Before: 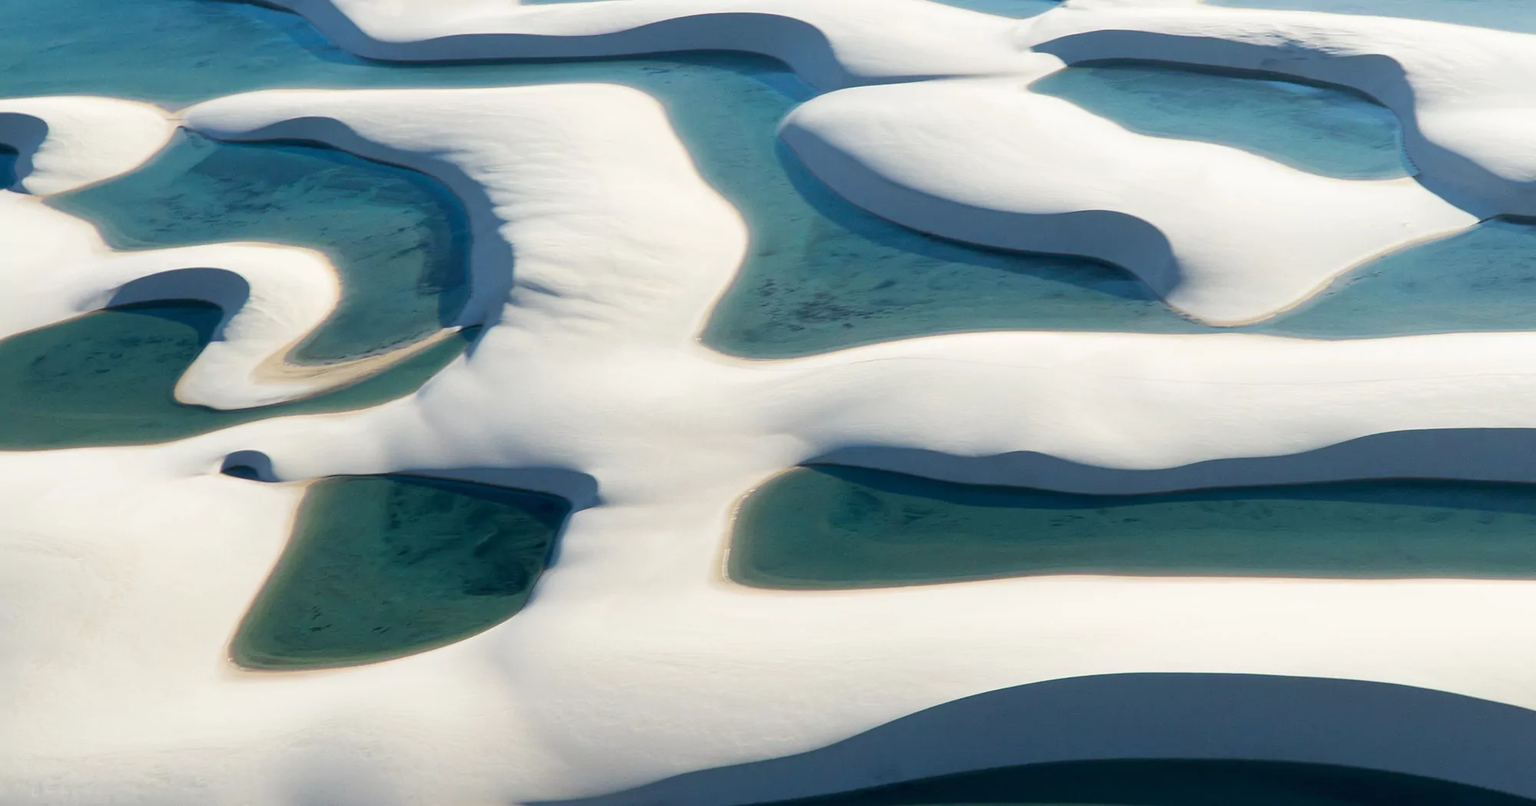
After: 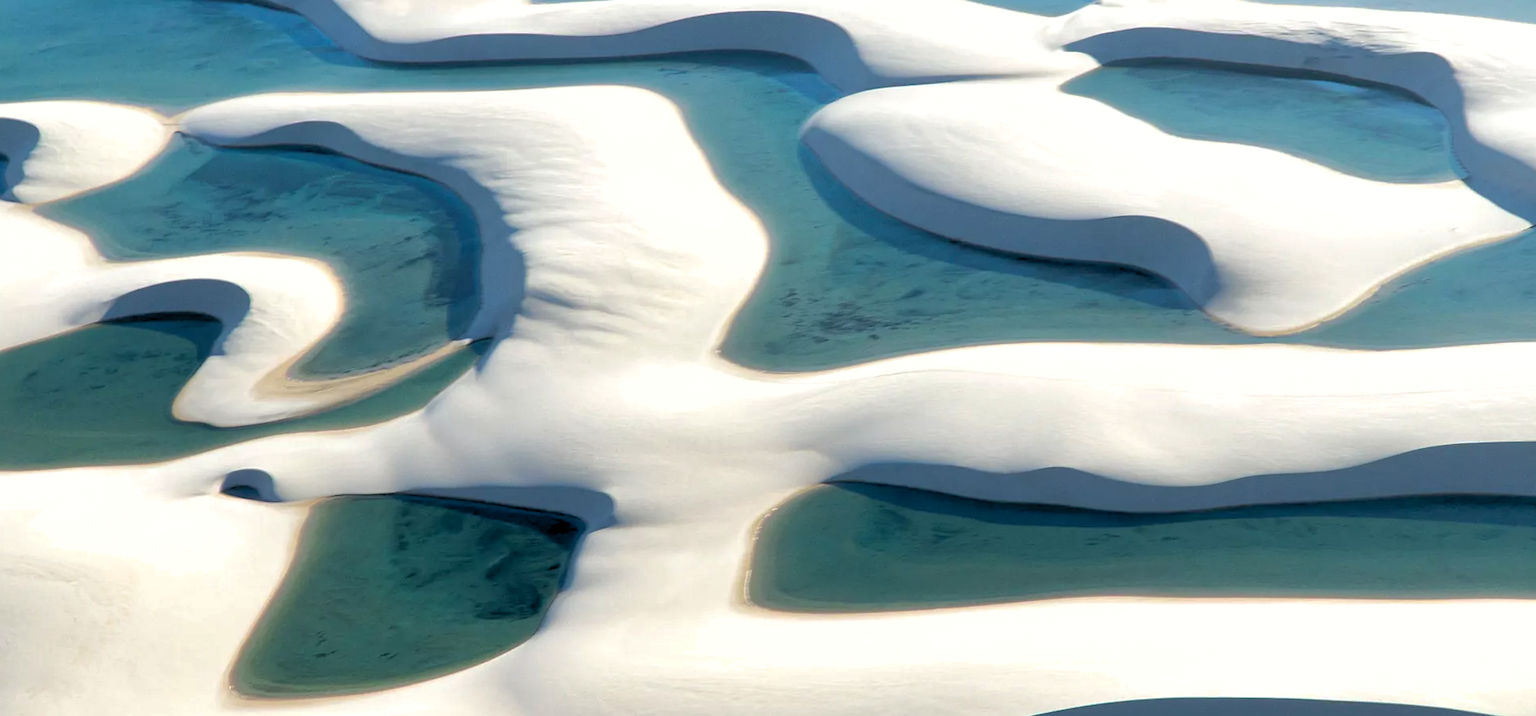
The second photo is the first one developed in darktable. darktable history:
crop and rotate: angle 0.2°, left 0.275%, right 3.127%, bottom 14.18%
shadows and highlights: on, module defaults
rgb levels: levels [[0.01, 0.419, 0.839], [0, 0.5, 1], [0, 0.5, 1]]
